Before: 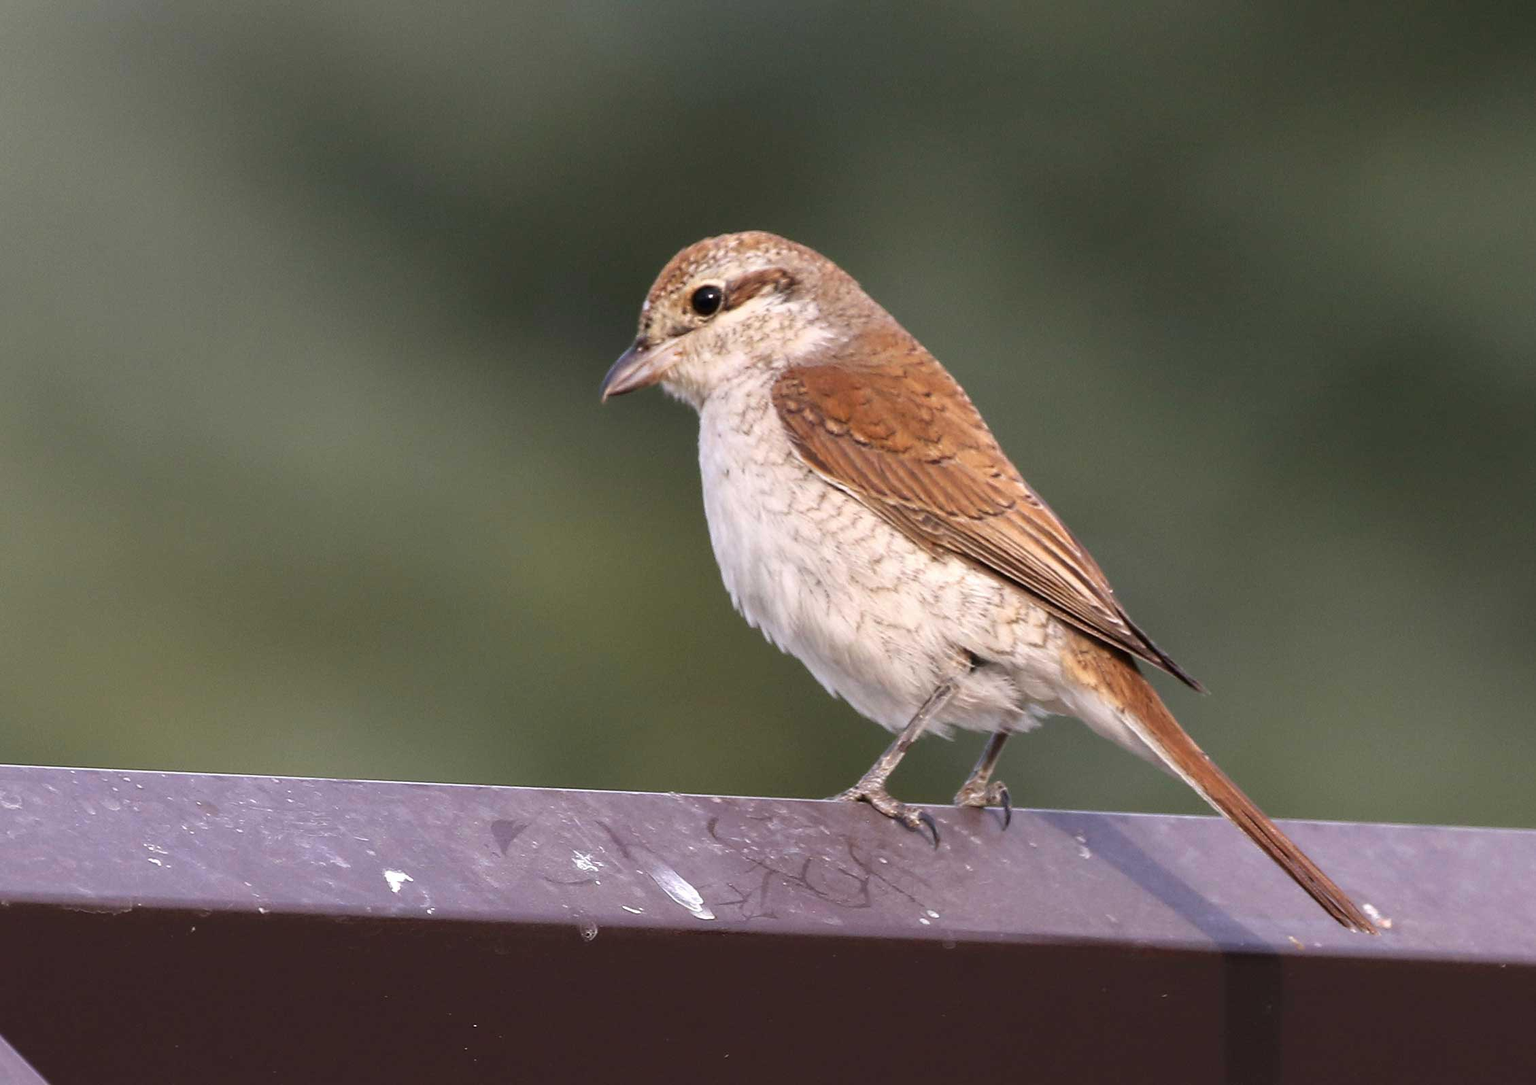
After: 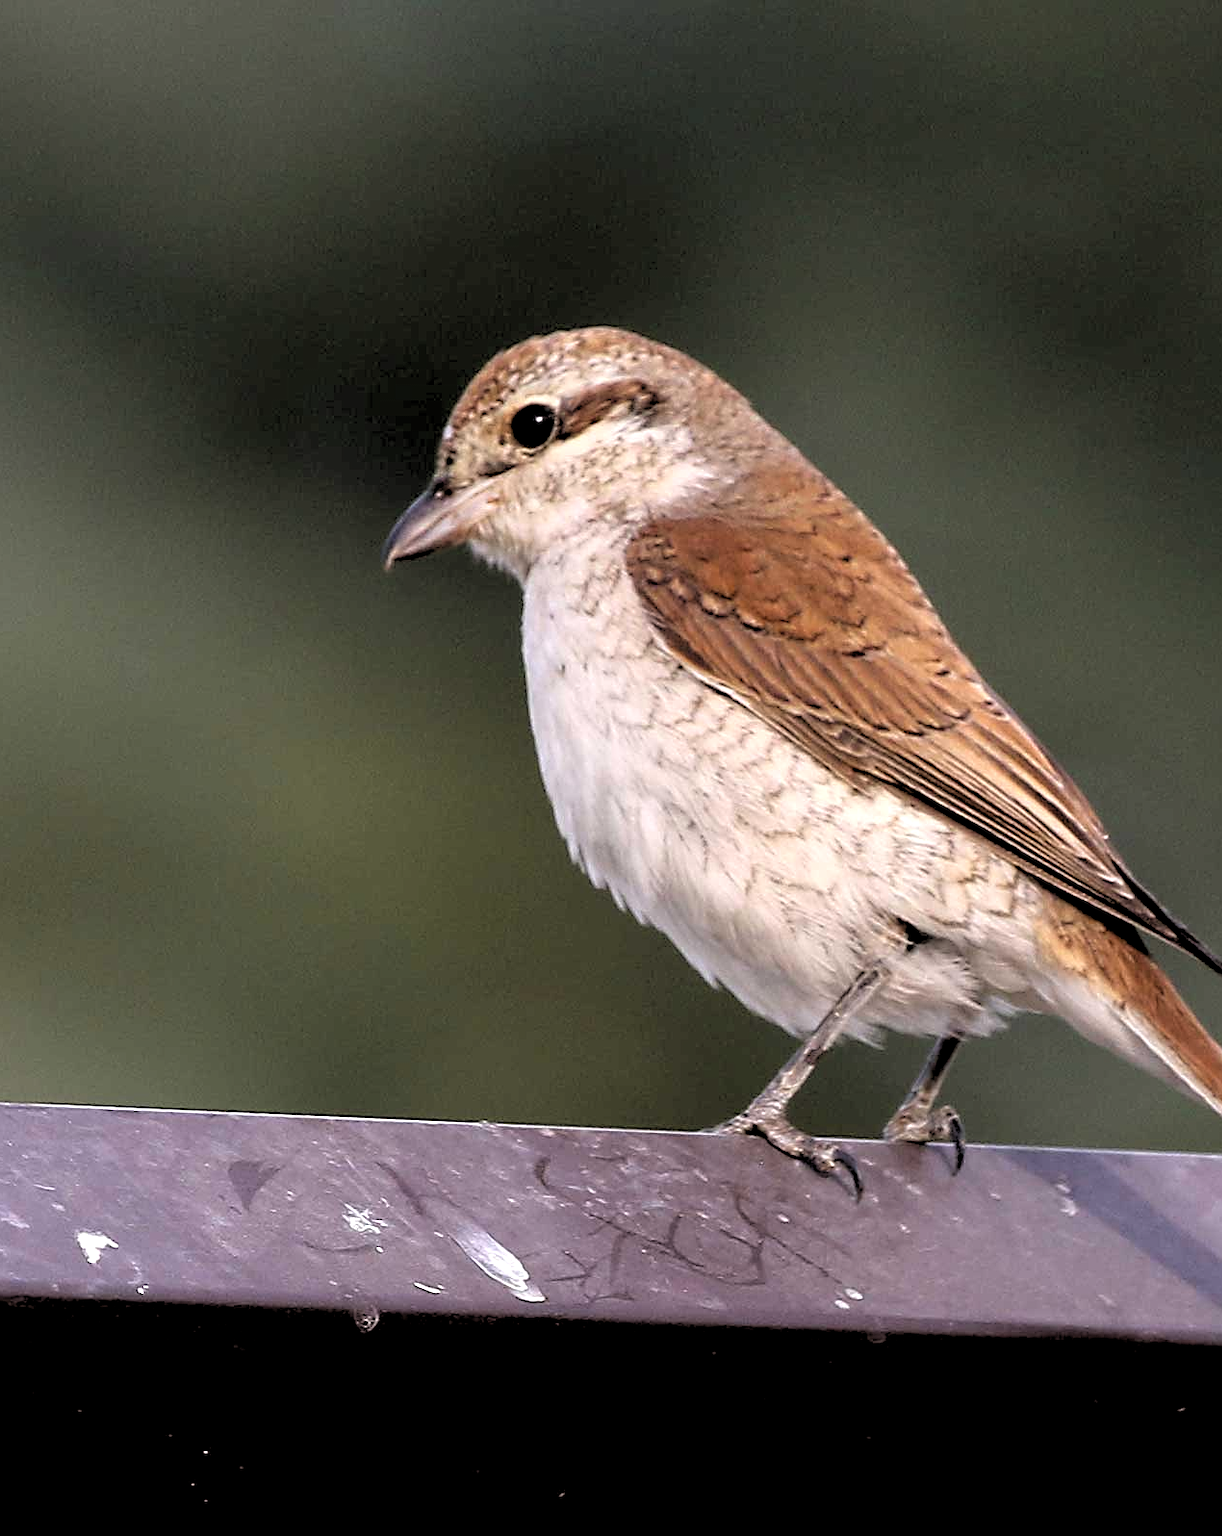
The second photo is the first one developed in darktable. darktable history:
crop: left 21.496%, right 22.254%
sharpen: on, module defaults
rgb levels: levels [[0.034, 0.472, 0.904], [0, 0.5, 1], [0, 0.5, 1]]
